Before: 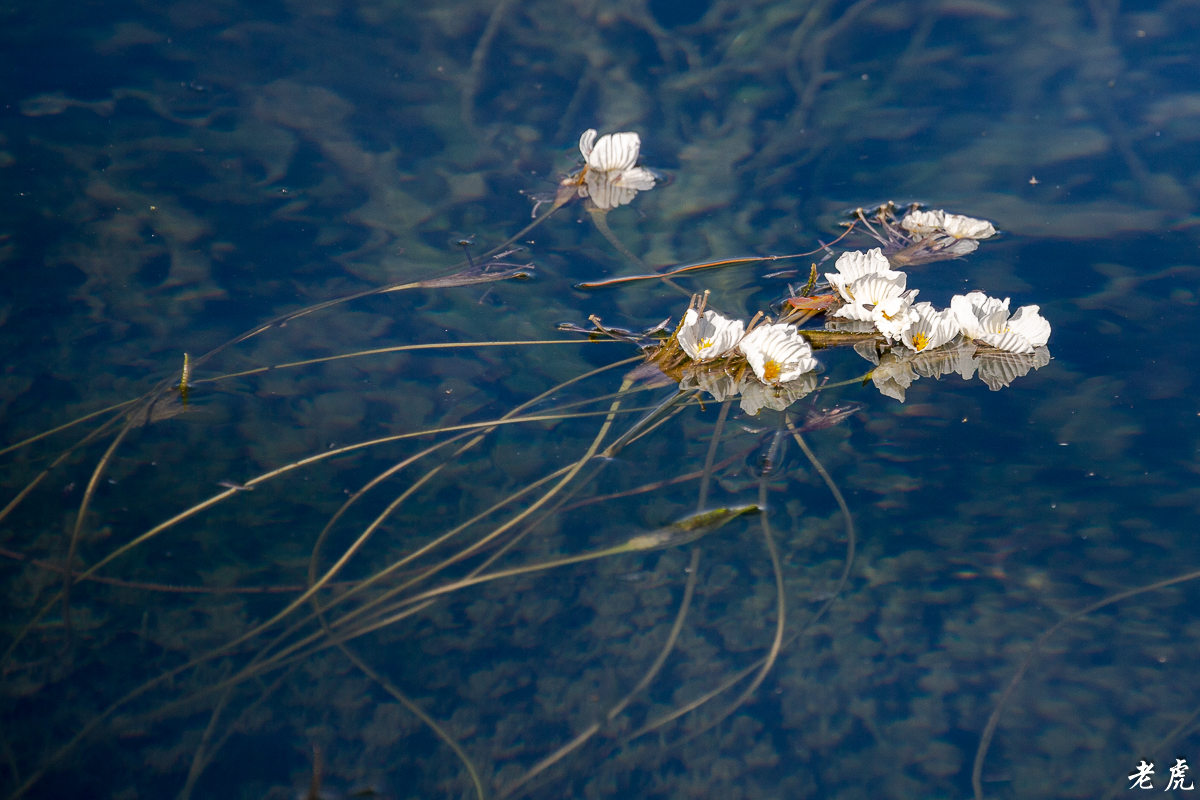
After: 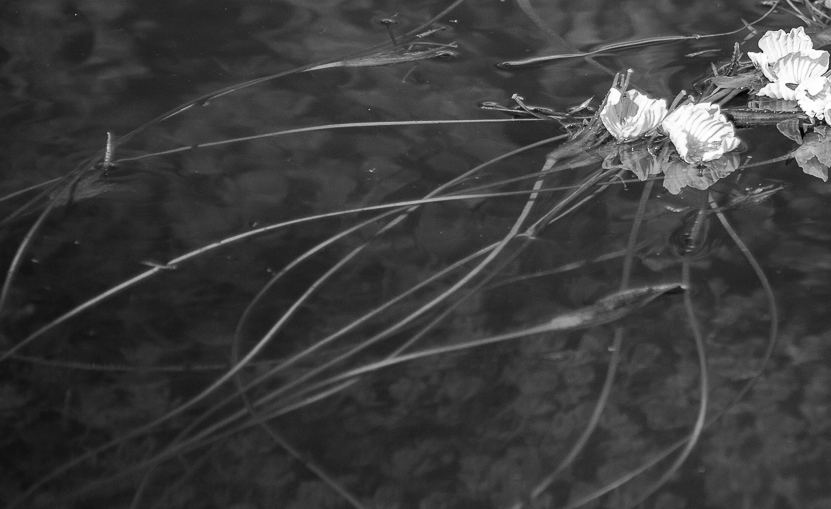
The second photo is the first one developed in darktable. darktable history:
crop: left 6.488%, top 27.668%, right 24.183%, bottom 8.656%
monochrome: on, module defaults
